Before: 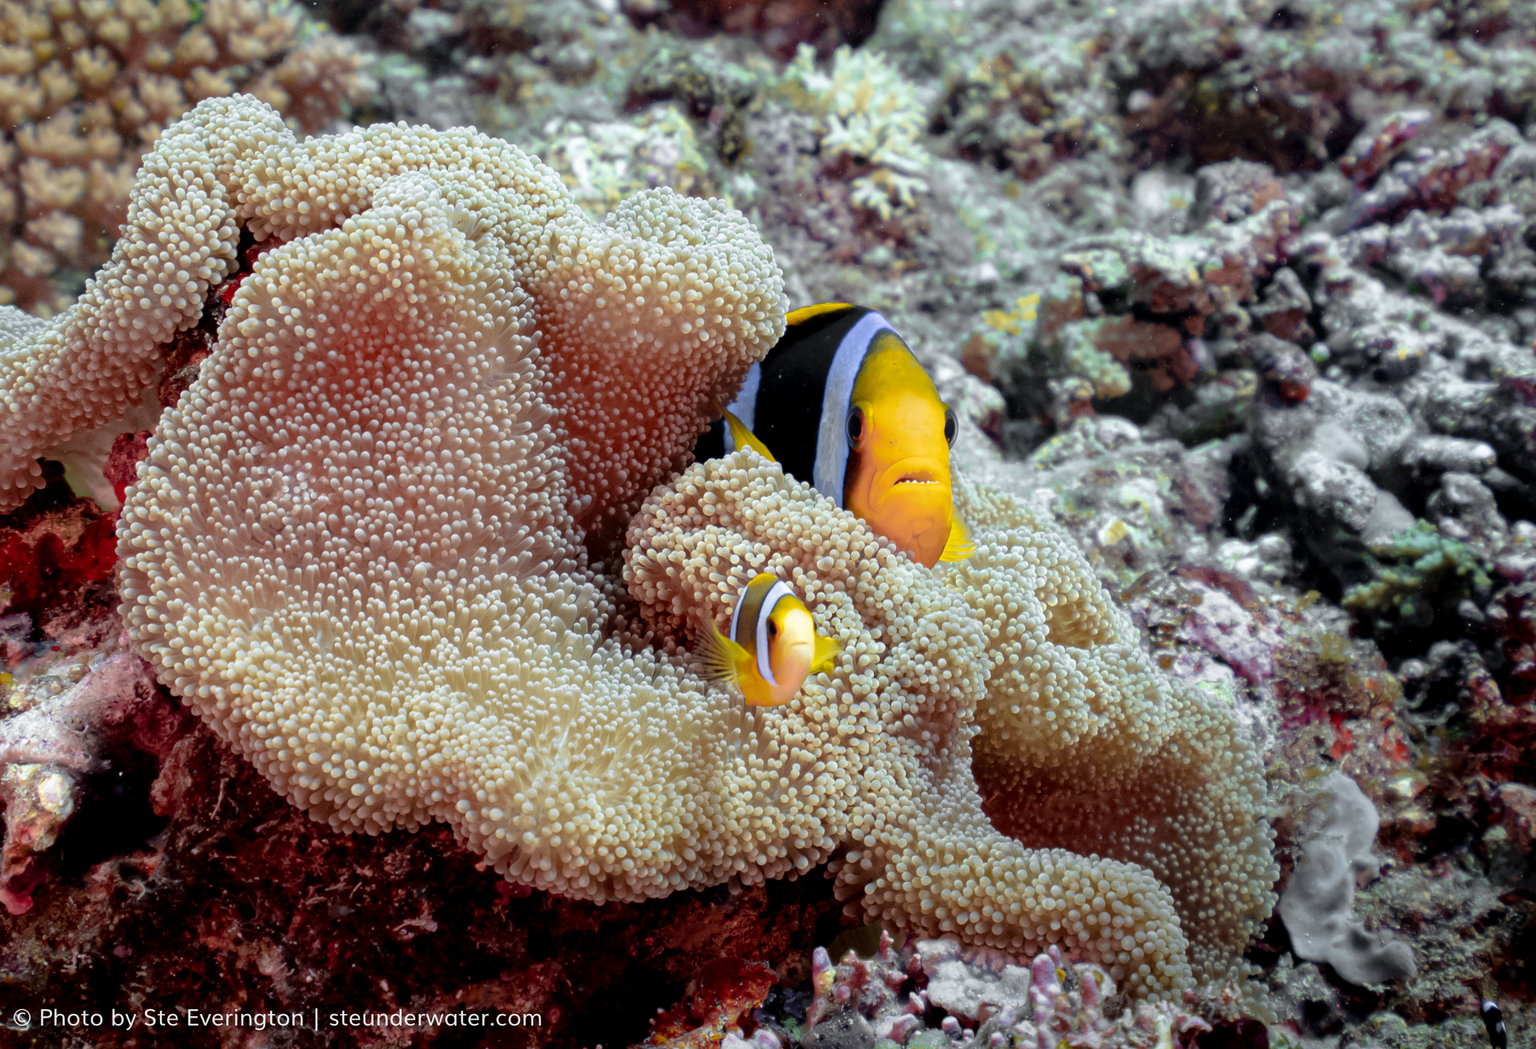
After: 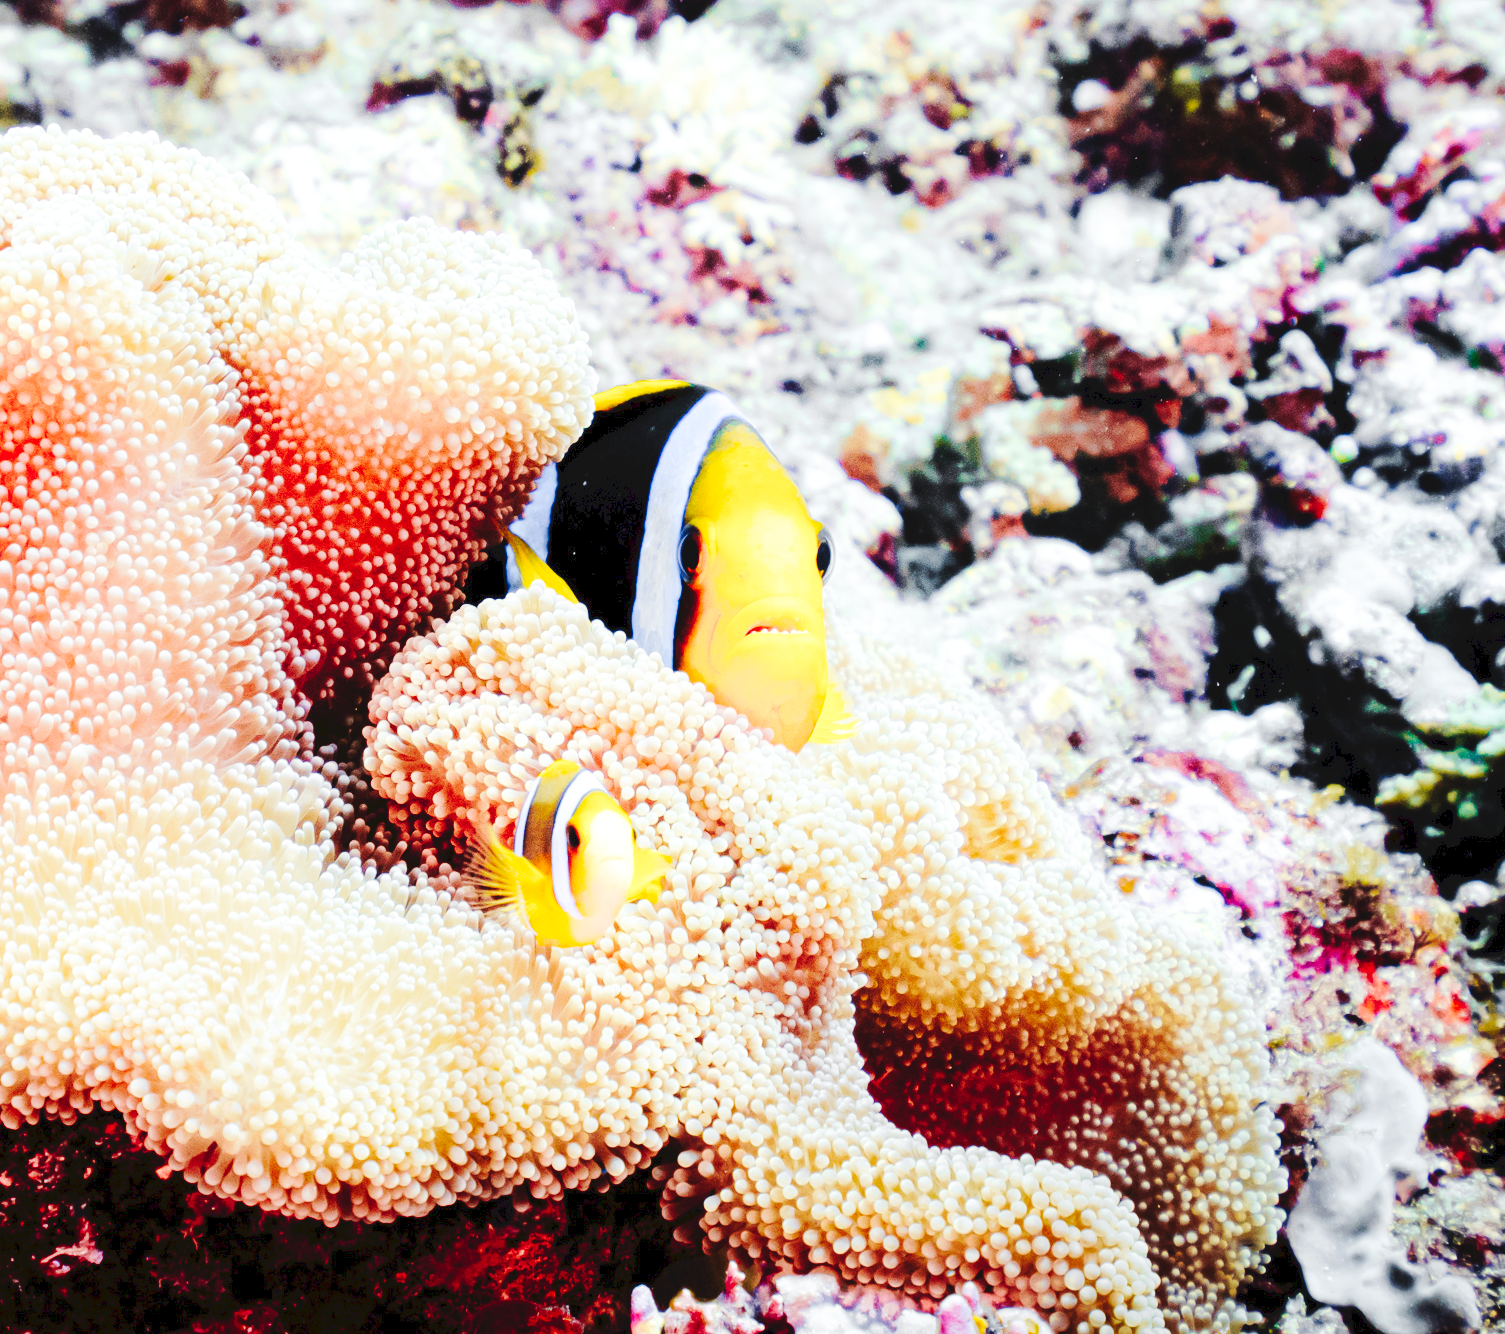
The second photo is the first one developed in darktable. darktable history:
crop and rotate: left 23.732%, top 3.147%, right 6.584%, bottom 6.39%
tone curve: curves: ch0 [(0, 0) (0.003, 0.061) (0.011, 0.065) (0.025, 0.066) (0.044, 0.077) (0.069, 0.092) (0.1, 0.106) (0.136, 0.125) (0.177, 0.16) (0.224, 0.206) (0.277, 0.272) (0.335, 0.356) (0.399, 0.472) (0.468, 0.59) (0.543, 0.686) (0.623, 0.766) (0.709, 0.832) (0.801, 0.886) (0.898, 0.929) (1, 1)], preserve colors none
shadows and highlights: radius 90.64, shadows -15.45, white point adjustment 0.262, highlights 31.89, compress 48.41%, soften with gaussian
base curve: curves: ch0 [(0, 0) (0.012, 0.01) (0.073, 0.168) (0.31, 0.711) (0.645, 0.957) (1, 1)], preserve colors none
velvia: on, module defaults
